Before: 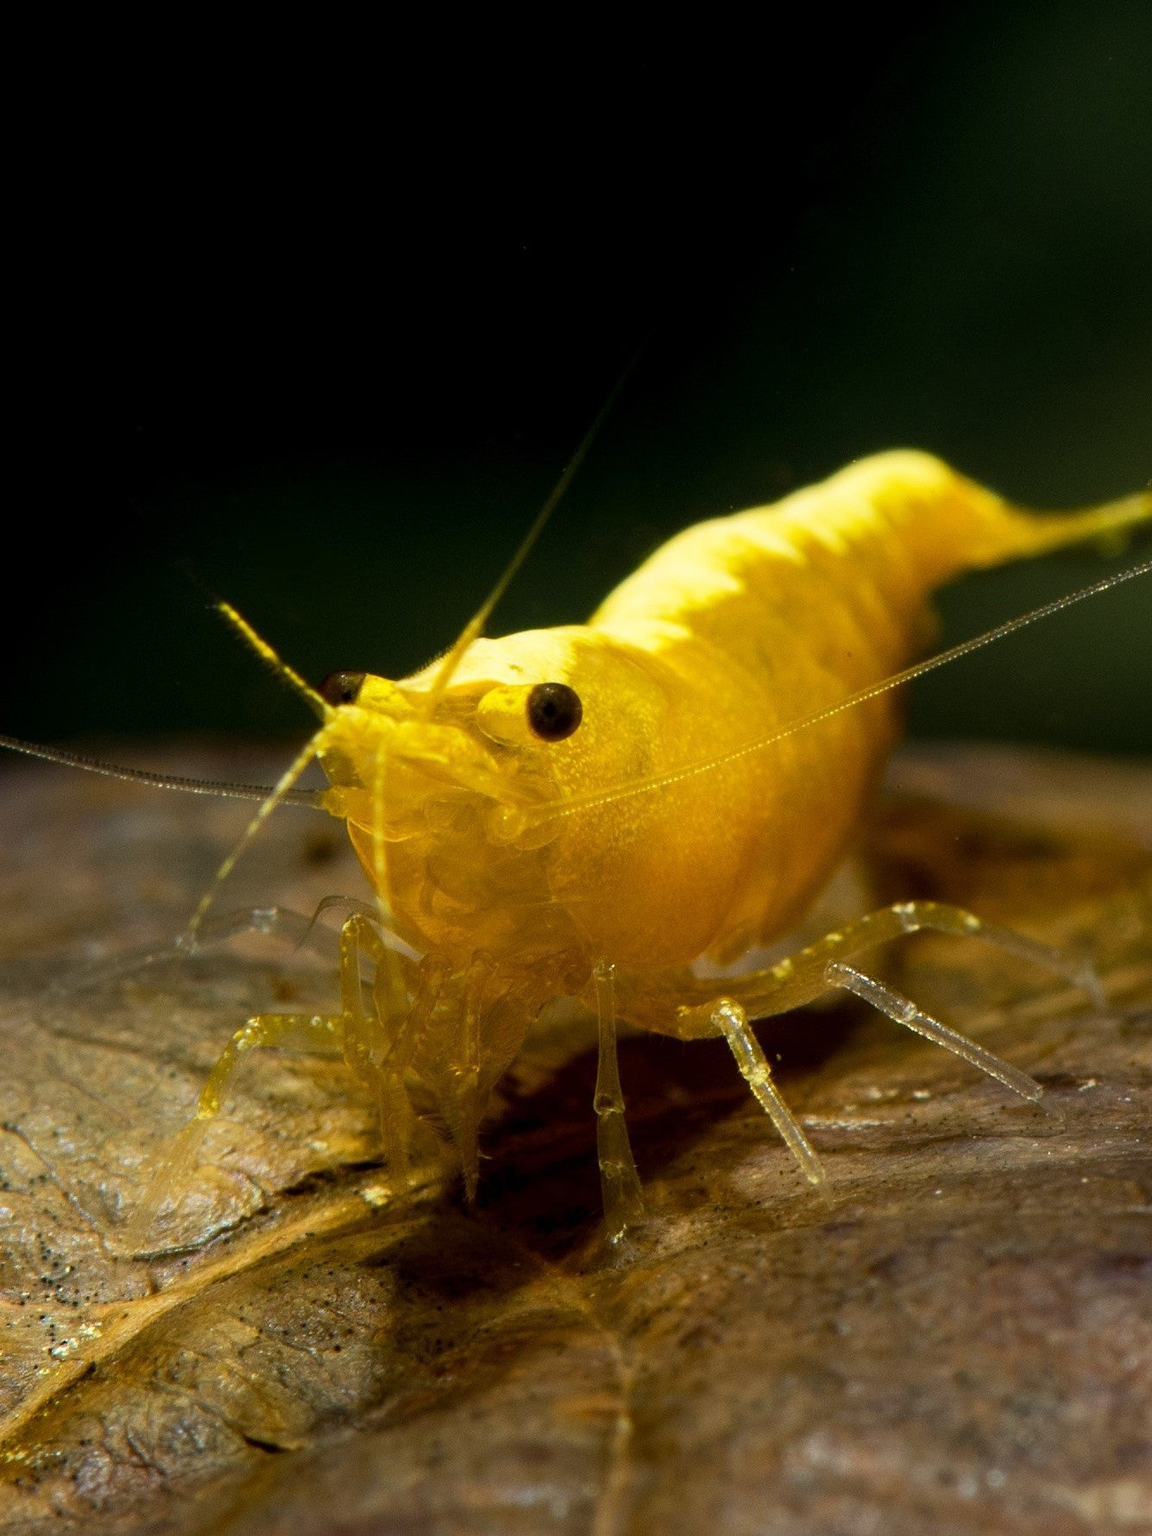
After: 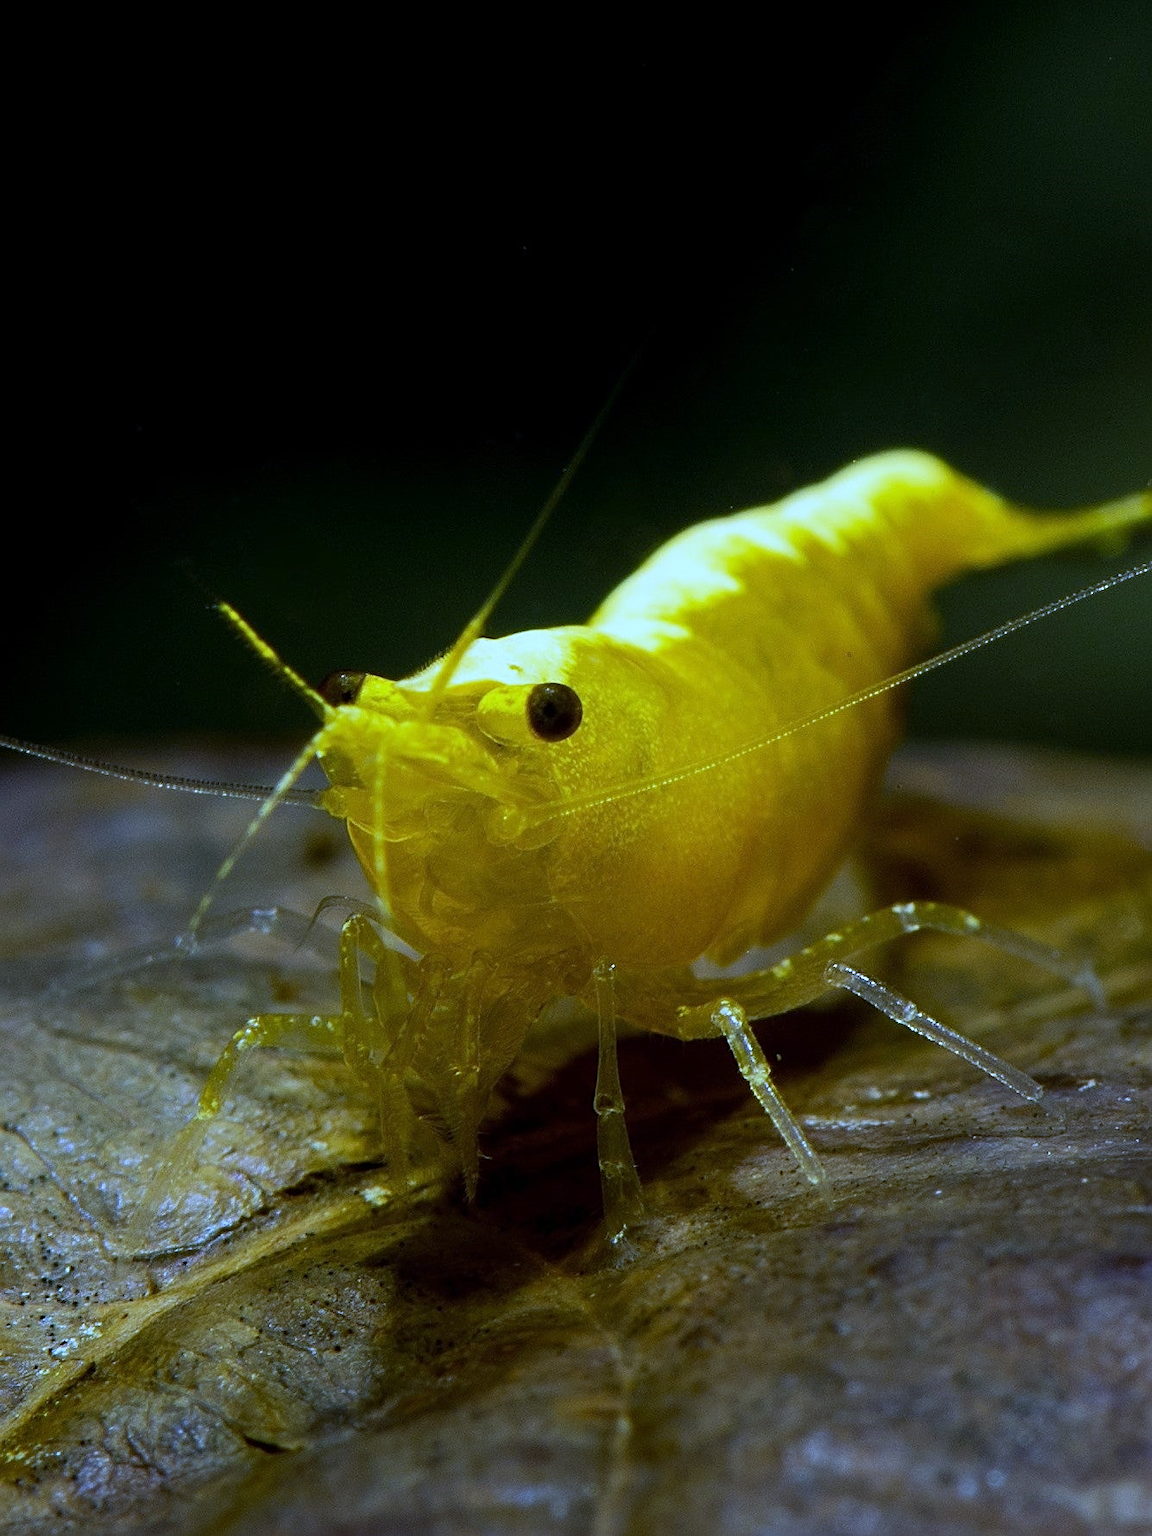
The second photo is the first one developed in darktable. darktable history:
white balance: red 0.766, blue 1.537
sharpen: on, module defaults
graduated density: rotation -180°, offset 27.42
